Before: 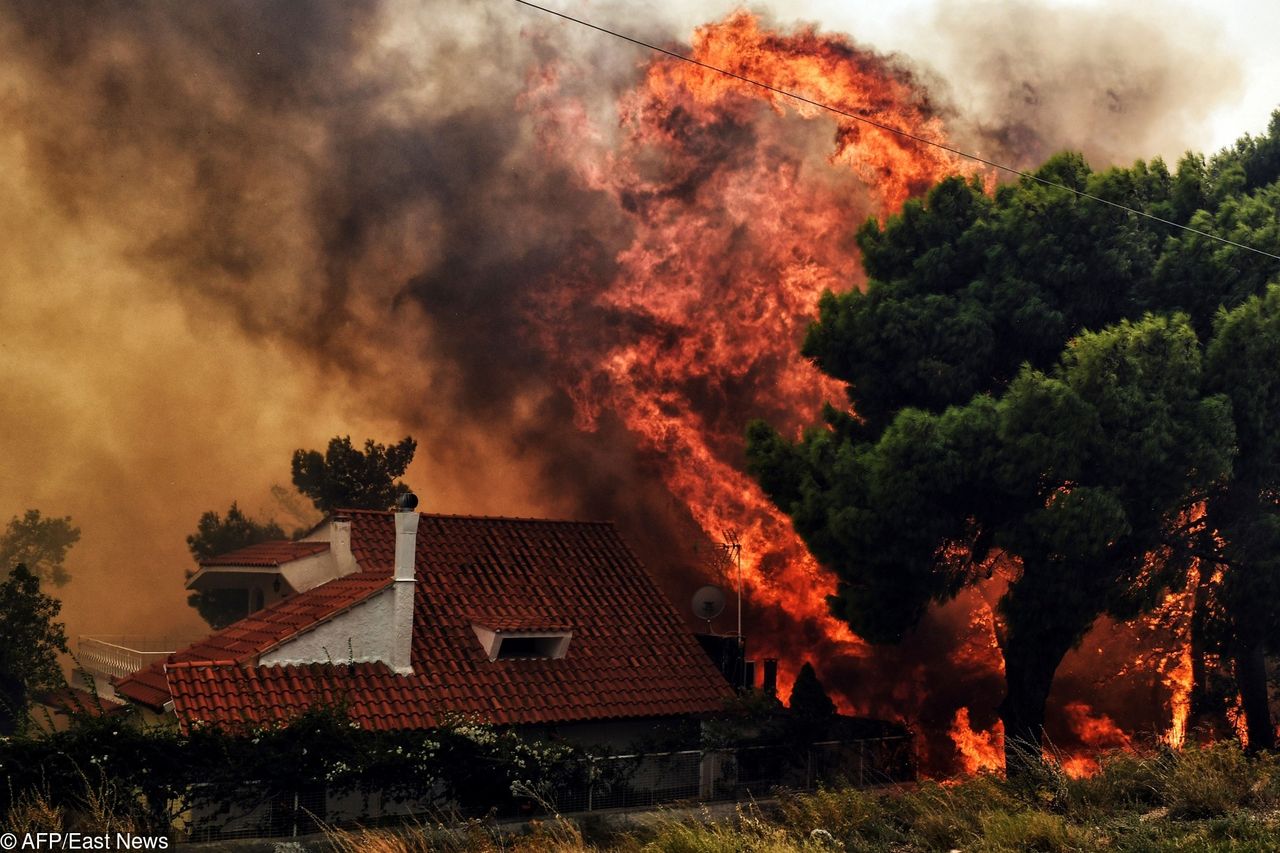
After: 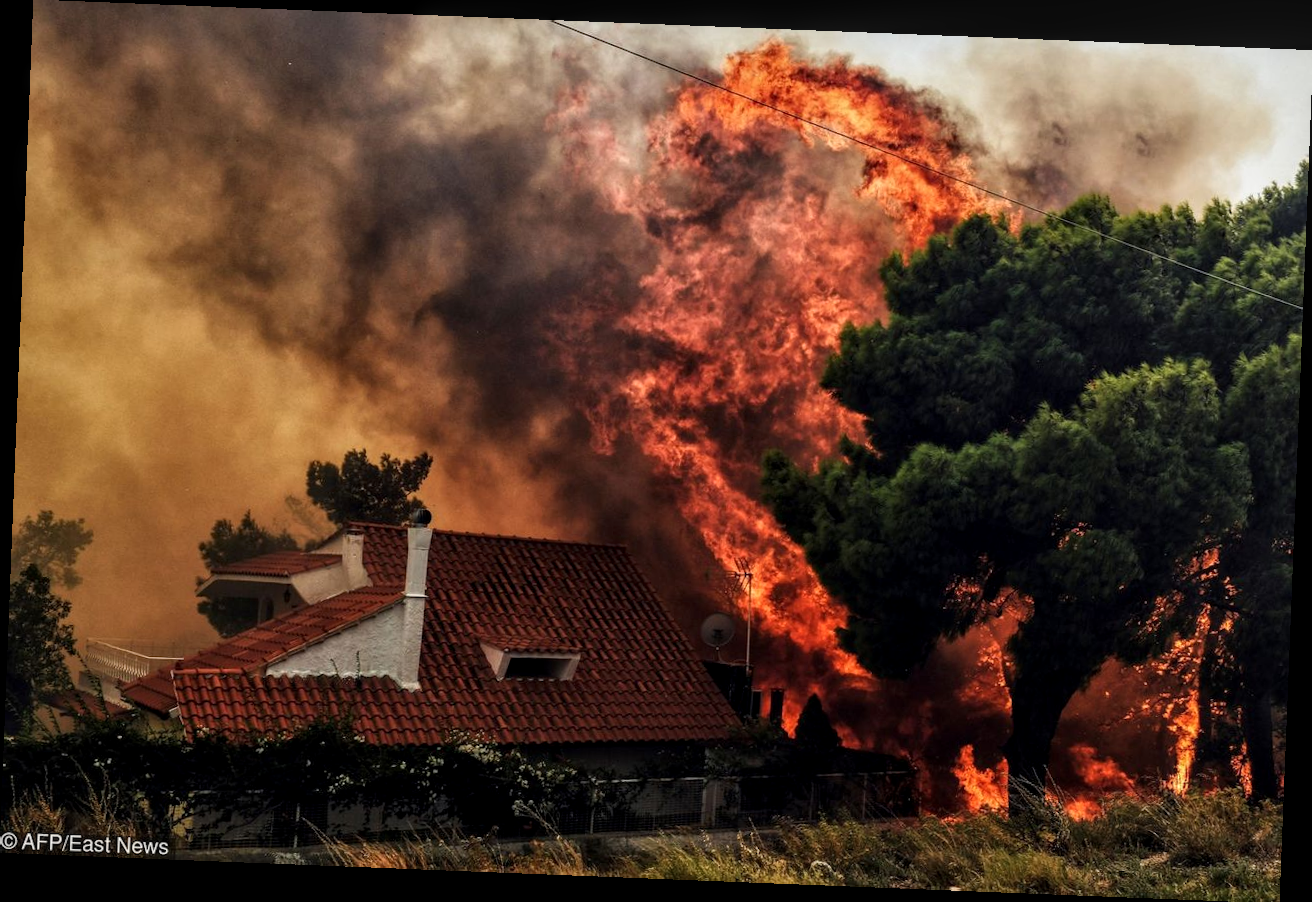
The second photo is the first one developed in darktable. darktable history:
rotate and perspective: rotation 2.27°, automatic cropping off
local contrast: on, module defaults
